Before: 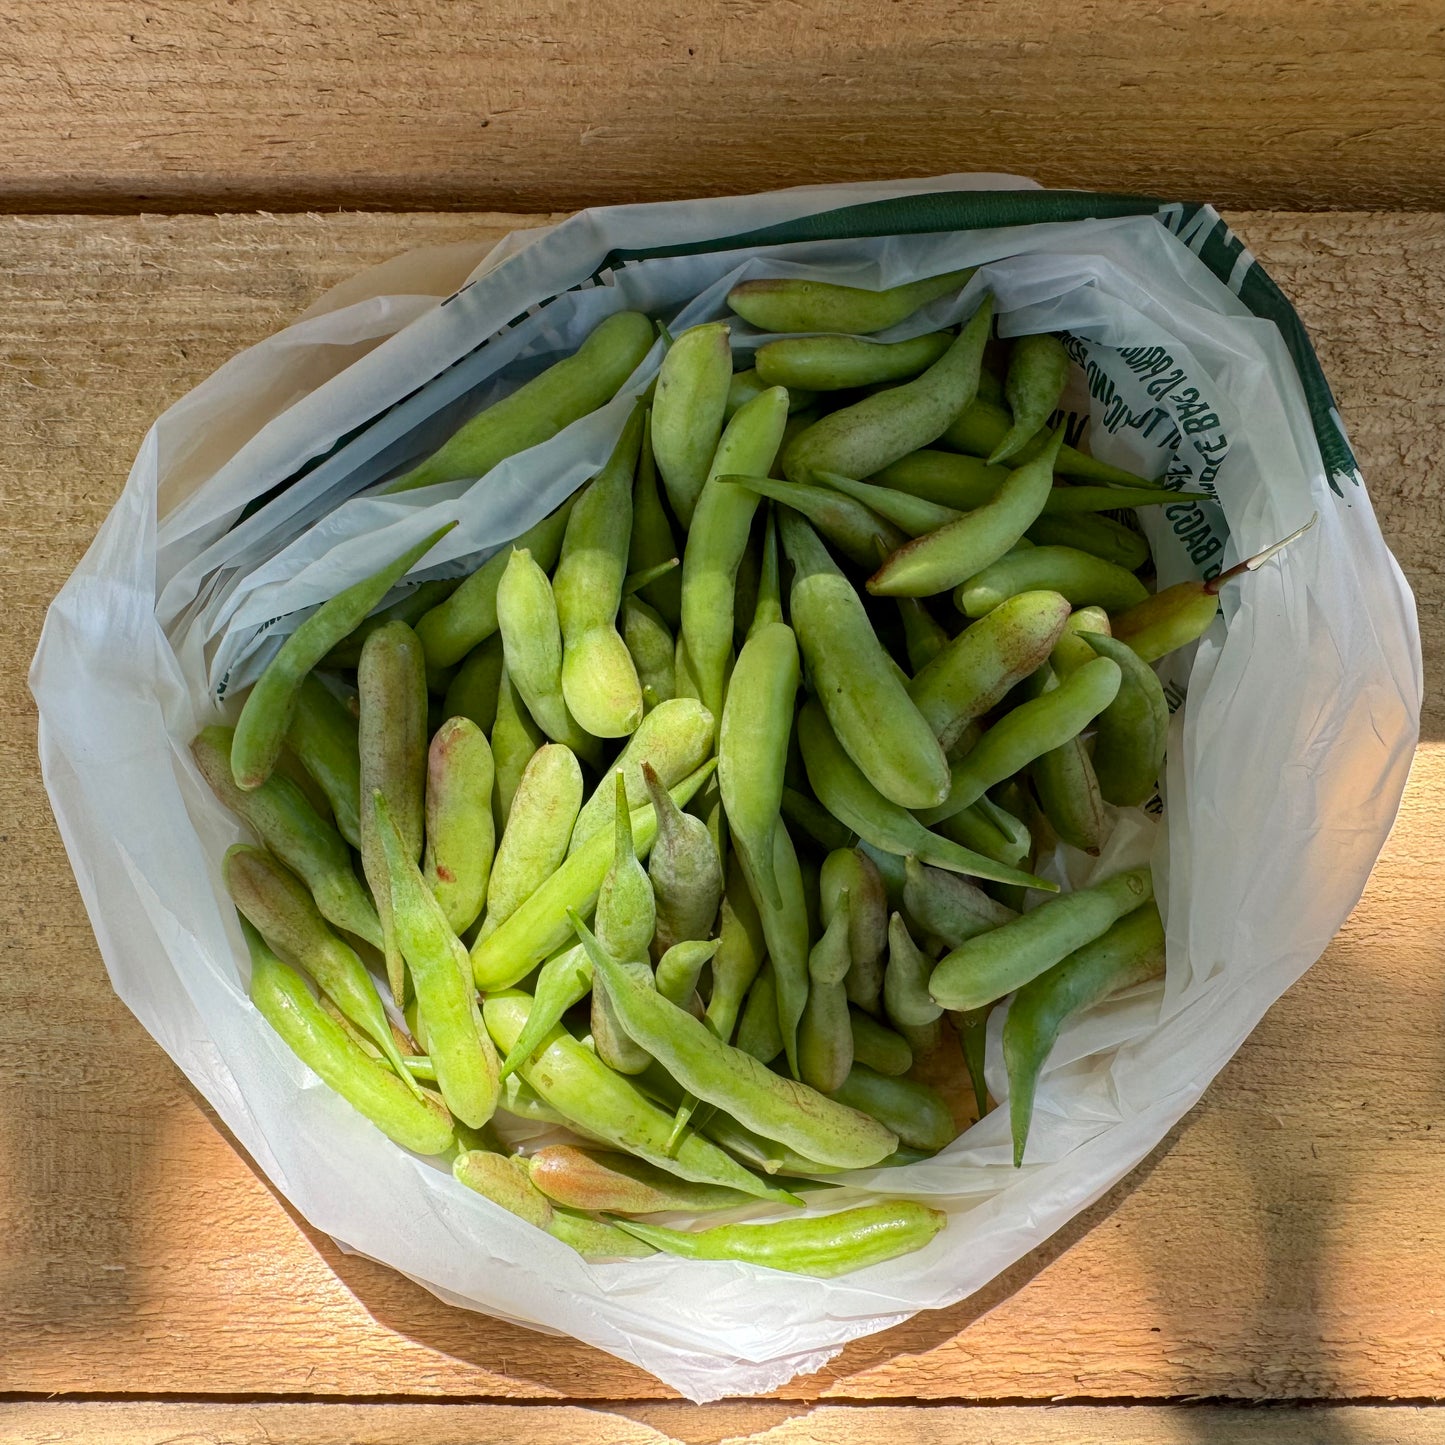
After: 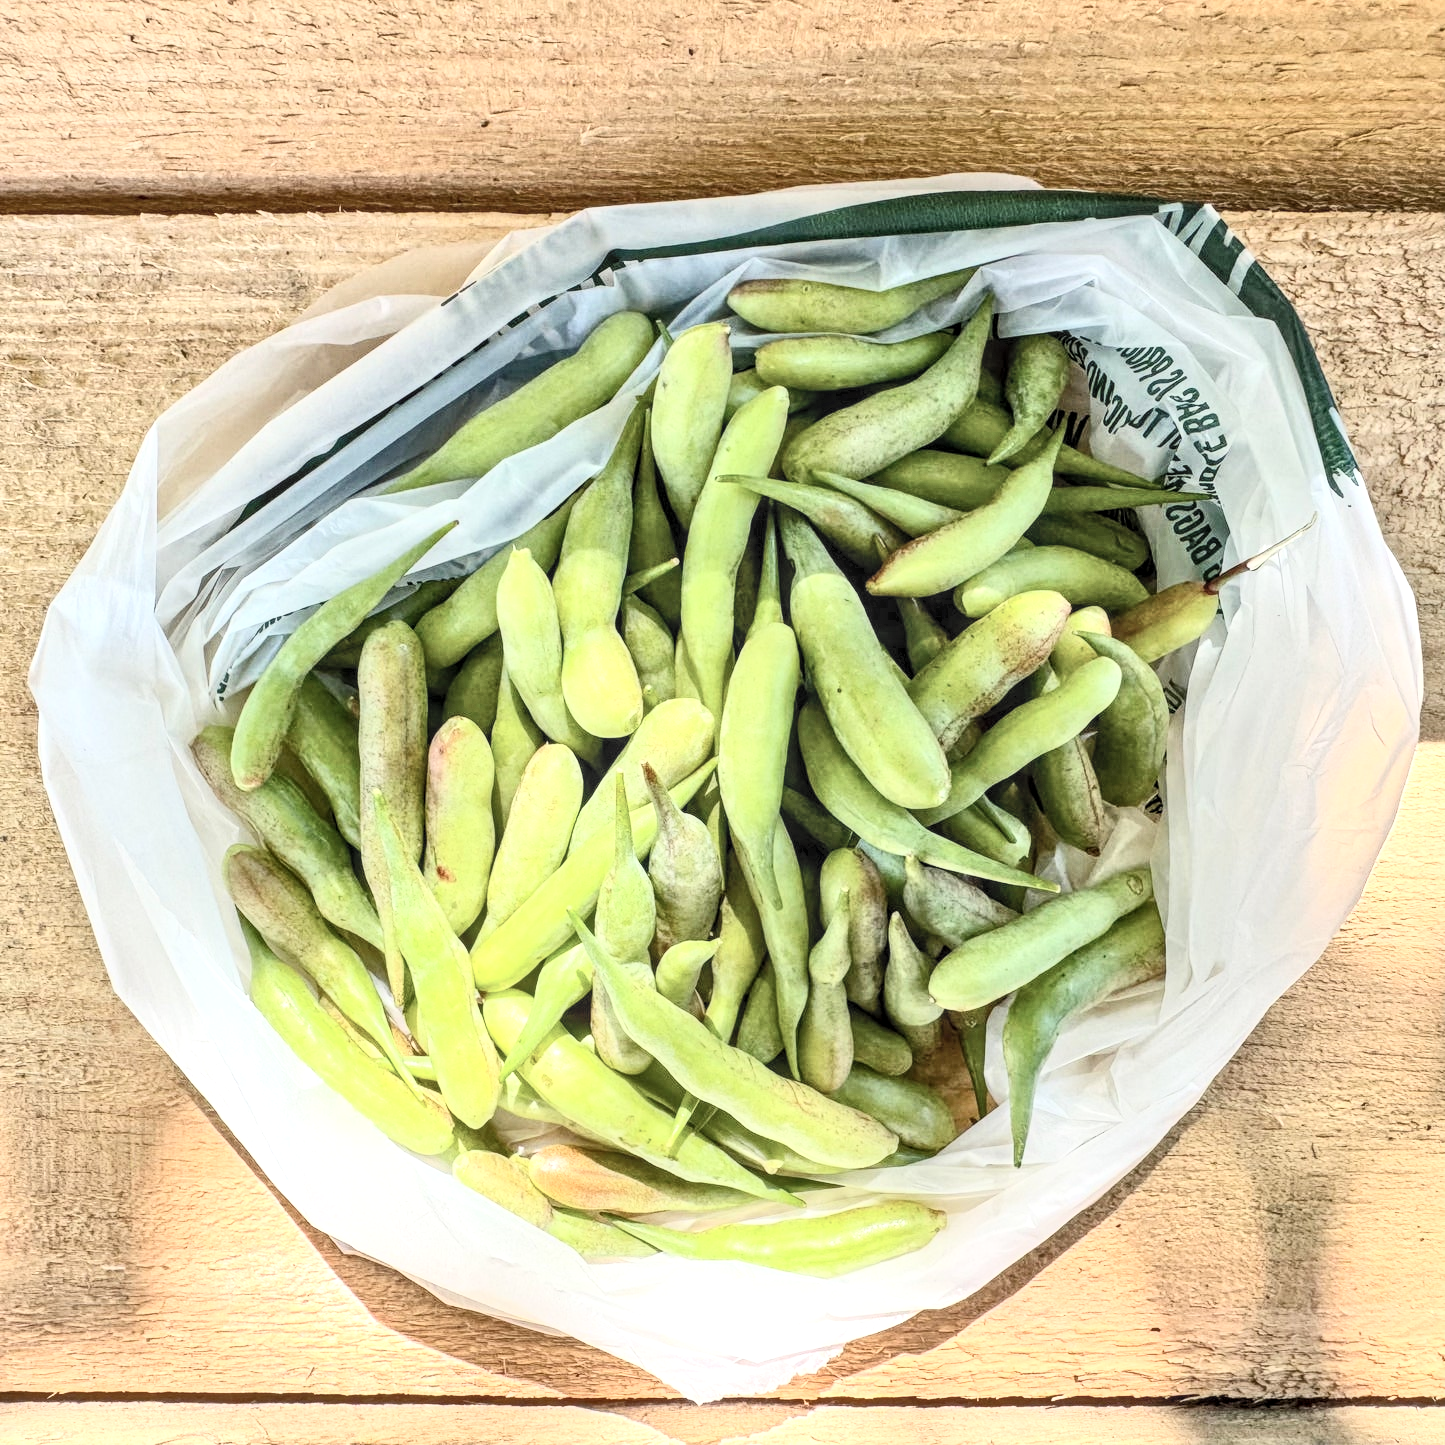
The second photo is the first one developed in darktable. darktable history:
shadows and highlights: radius 125.46, shadows 30.51, highlights -30.51, low approximation 0.01, soften with gaussian
contrast brightness saturation: contrast 0.43, brightness 0.56, saturation -0.19
local contrast: highlights 61%, detail 143%, midtone range 0.428
tone equalizer: -7 EV 0.15 EV, -6 EV 0.6 EV, -5 EV 1.15 EV, -4 EV 1.33 EV, -3 EV 1.15 EV, -2 EV 0.6 EV, -1 EV 0.15 EV, mask exposure compensation -0.5 EV
